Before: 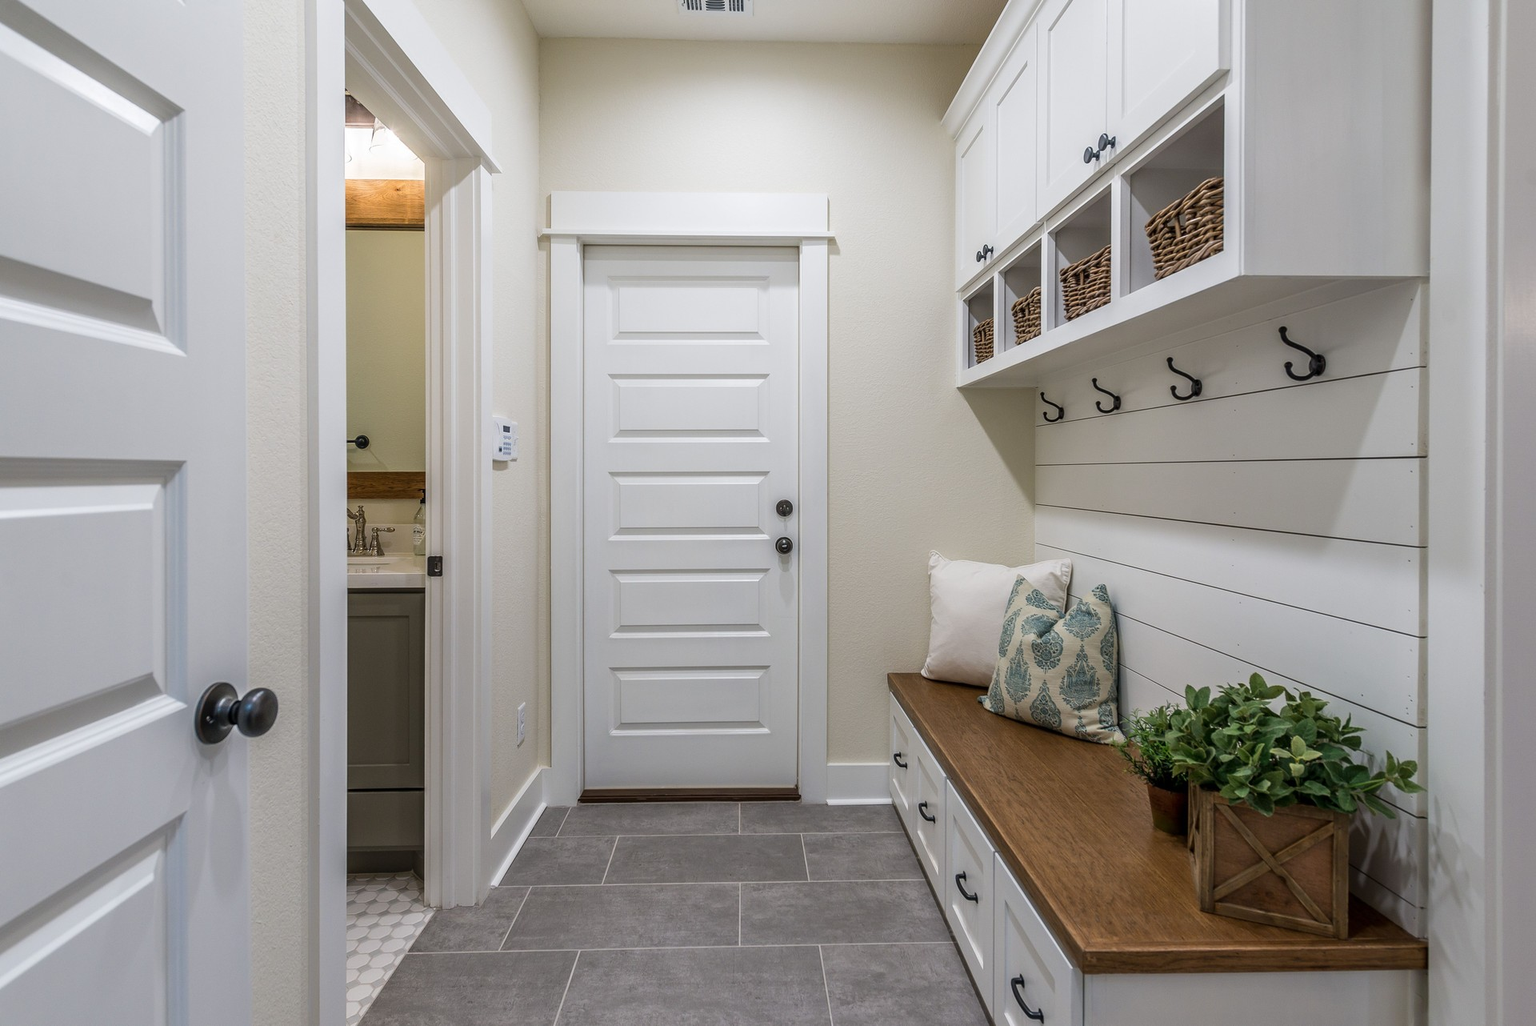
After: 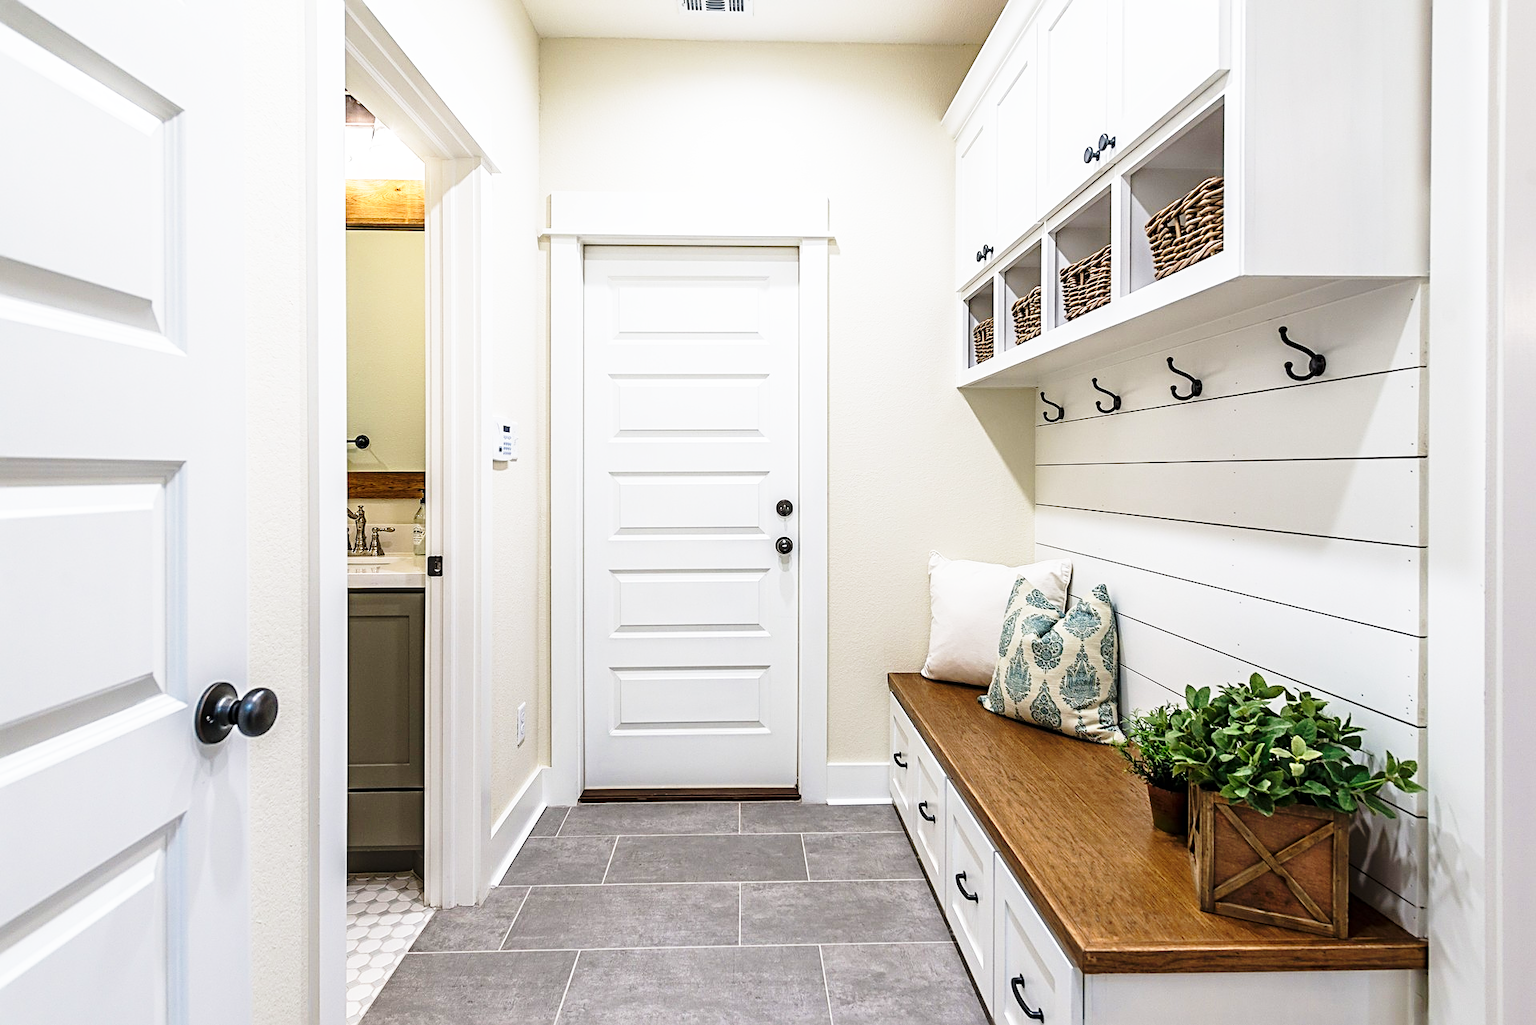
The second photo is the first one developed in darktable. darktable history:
sharpen: radius 3.119
base curve: curves: ch0 [(0, 0) (0.026, 0.03) (0.109, 0.232) (0.351, 0.748) (0.669, 0.968) (1, 1)], preserve colors none
